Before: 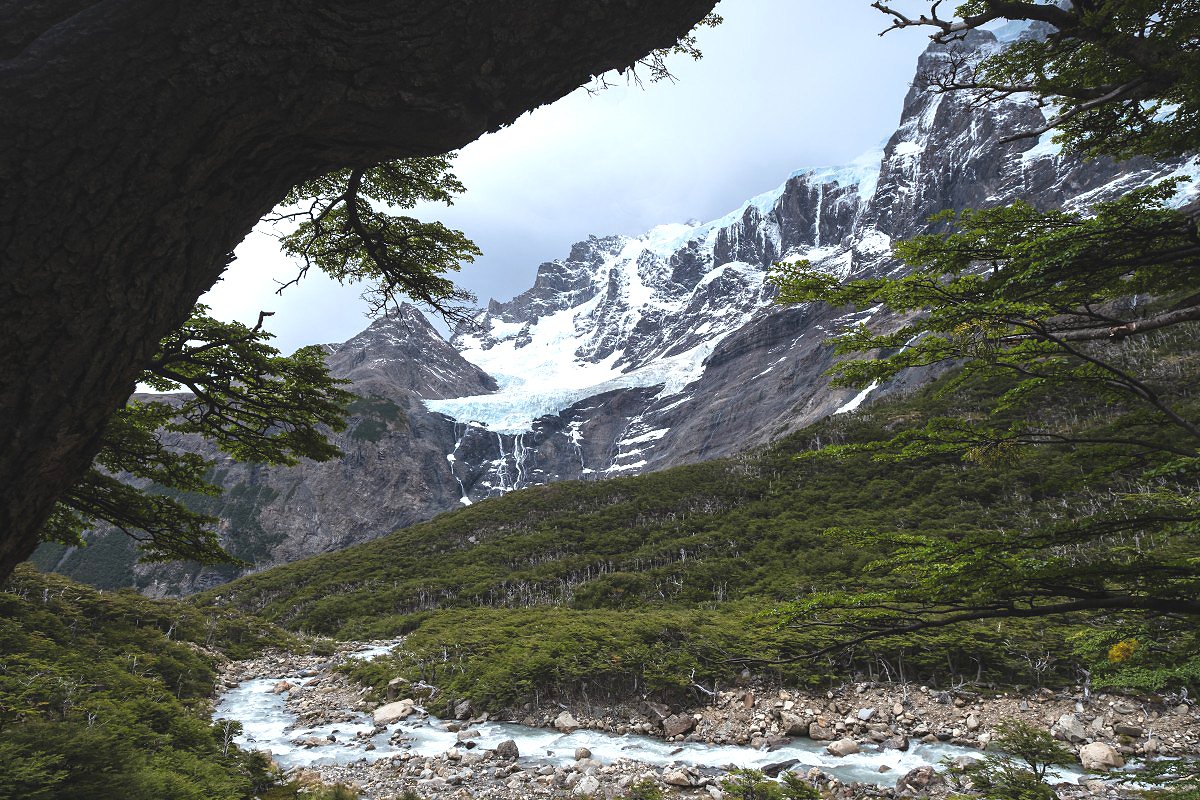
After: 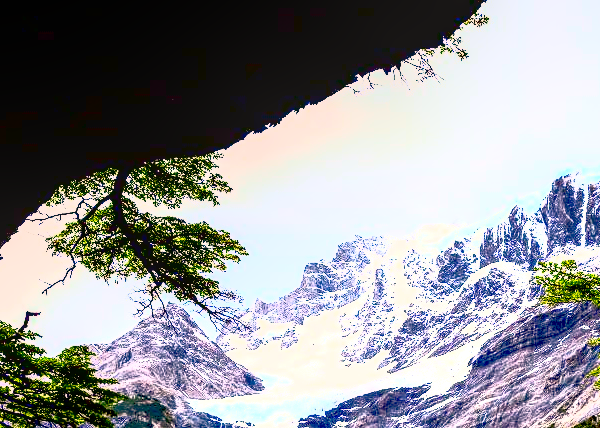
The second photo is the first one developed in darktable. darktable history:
contrast equalizer: y [[0.5 ×6], [0.5 ×6], [0.5, 0.5, 0.501, 0.545, 0.707, 0.863], [0 ×6], [0 ×6]]
local contrast: detail 142%
exposure: black level correction 0.04, exposure 0.5 EV, compensate highlight preservation false
crop: left 19.556%, right 30.401%, bottom 46.458%
tone equalizer: on, module defaults
color correction: highlights a* 11.96, highlights b* 11.58
contrast brightness saturation: contrast 1, brightness 1, saturation 1
